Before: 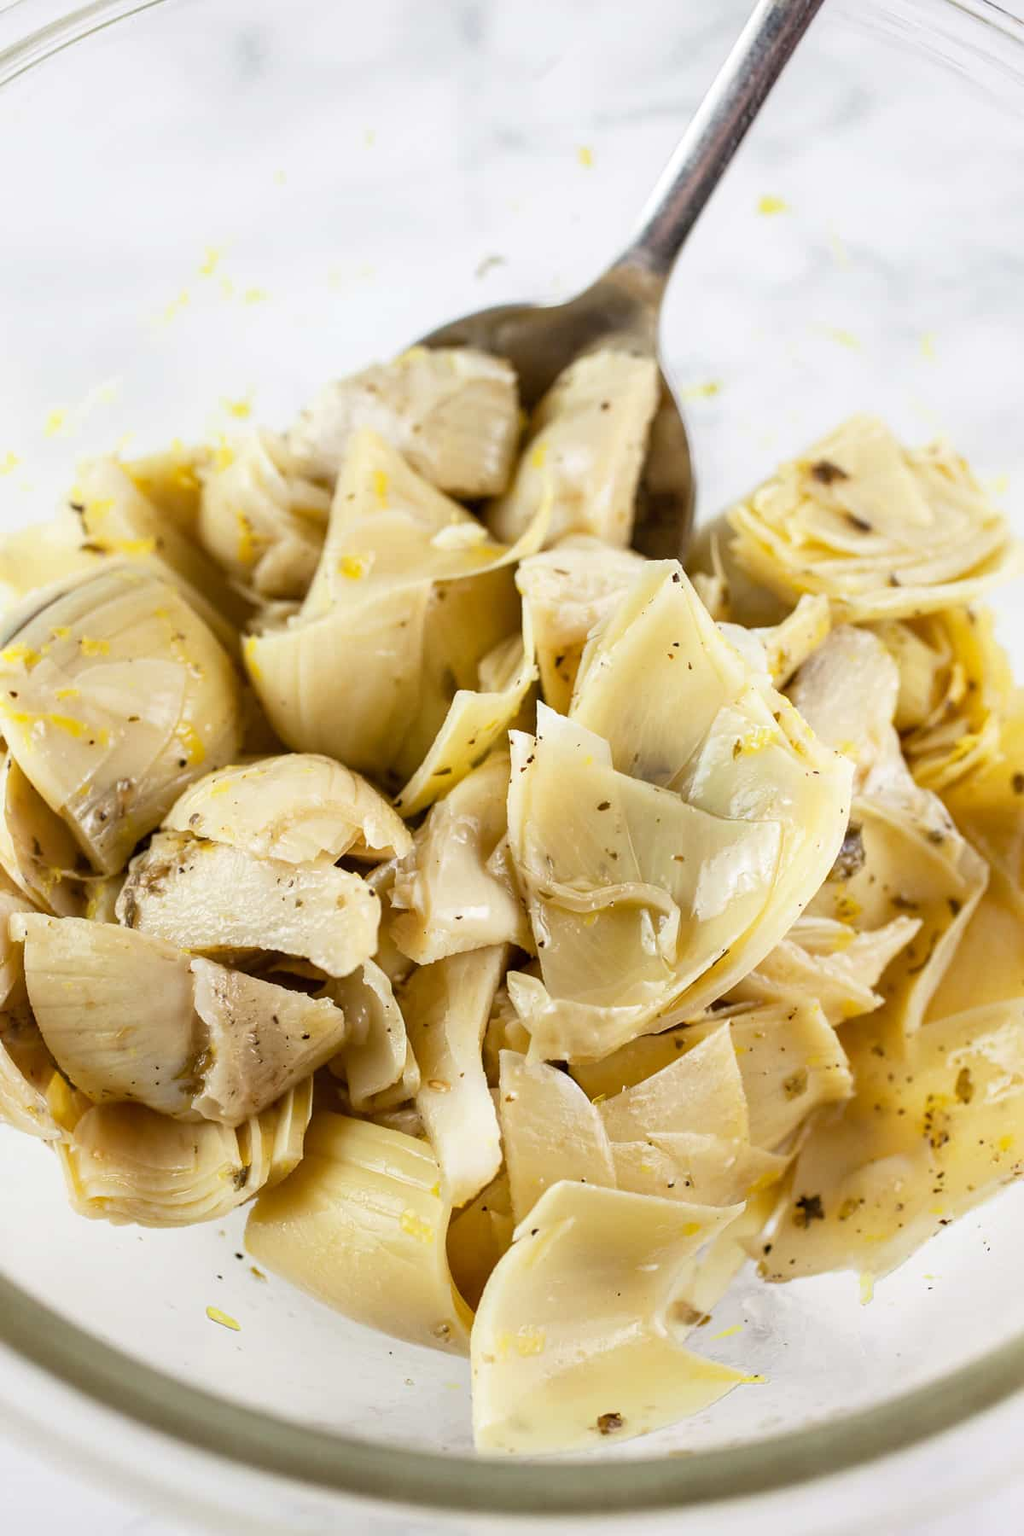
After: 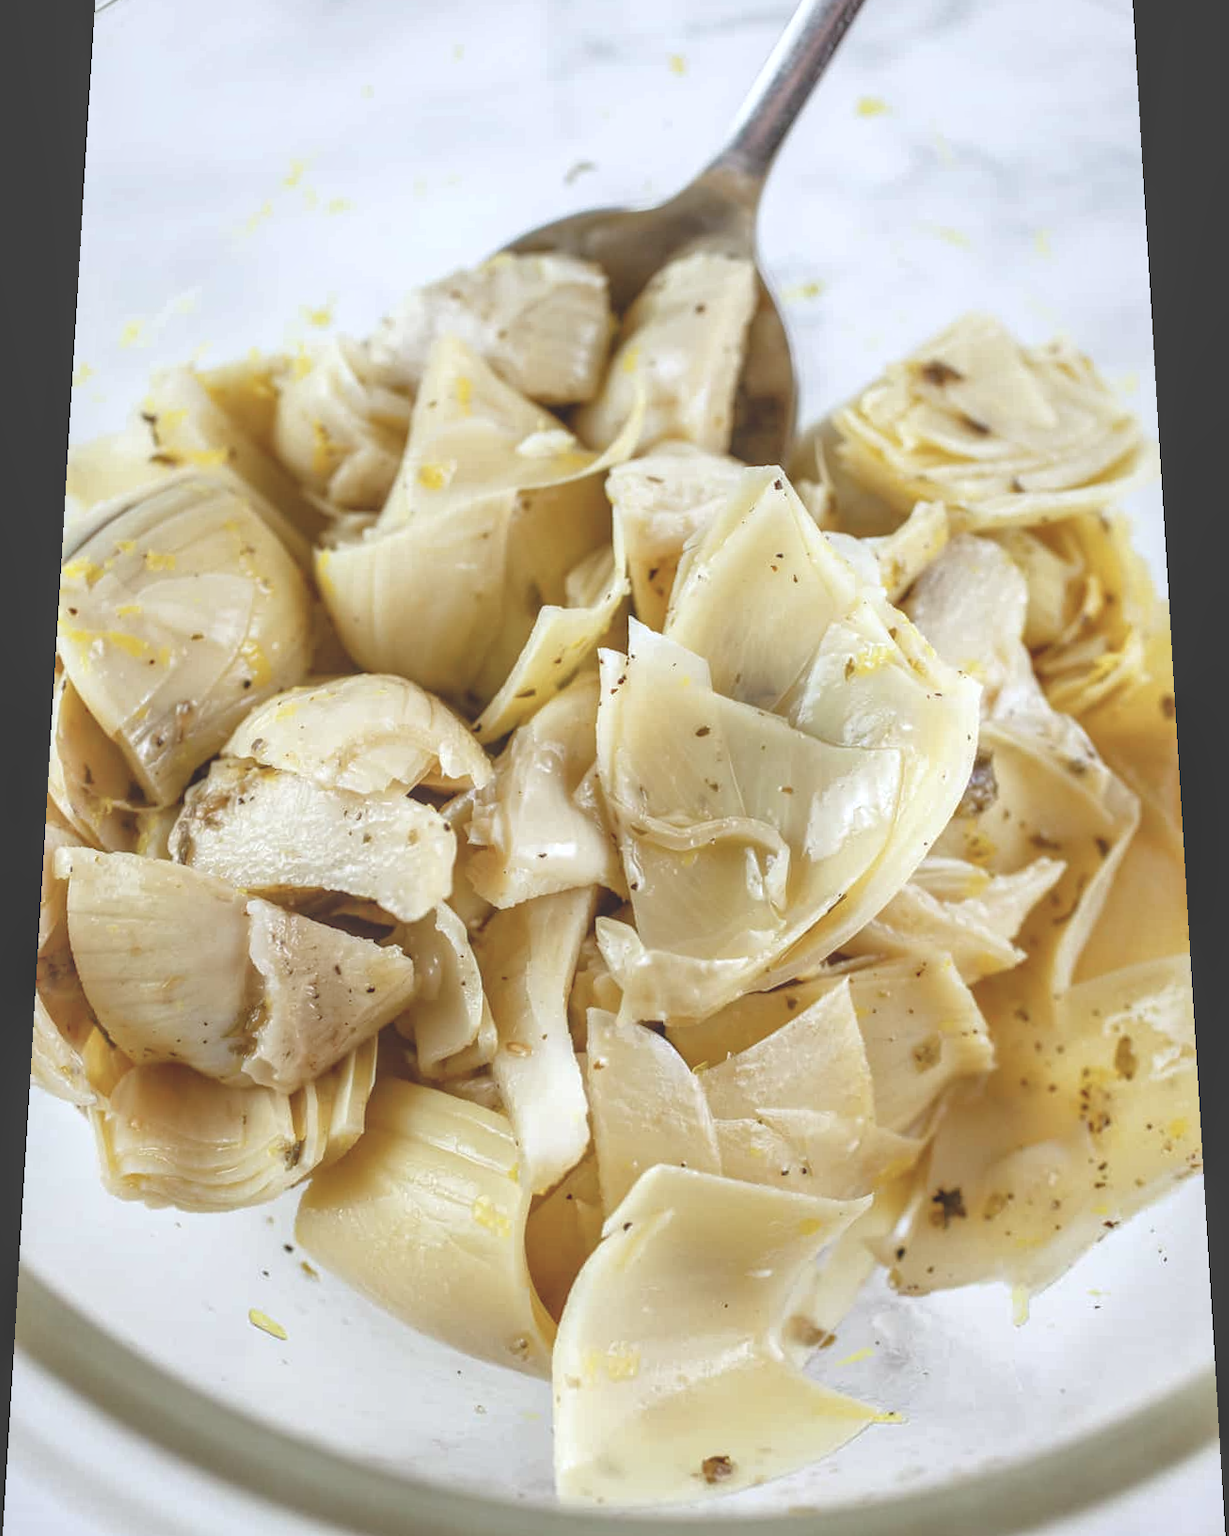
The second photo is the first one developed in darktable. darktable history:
local contrast: detail 130%
color zones: curves: ch0 [(0, 0.5) (0.143, 0.5) (0.286, 0.5) (0.429, 0.504) (0.571, 0.5) (0.714, 0.509) (0.857, 0.5) (1, 0.5)]; ch1 [(0, 0.425) (0.143, 0.425) (0.286, 0.375) (0.429, 0.405) (0.571, 0.5) (0.714, 0.47) (0.857, 0.425) (1, 0.435)]; ch2 [(0, 0.5) (0.143, 0.5) (0.286, 0.5) (0.429, 0.517) (0.571, 0.5) (0.714, 0.51) (0.857, 0.5) (1, 0.5)]
crop and rotate: top 5.609%, bottom 5.609%
exposure: black level correction -0.015, compensate highlight preservation false
white balance: red 0.967, blue 1.049
tone curve: curves: ch0 [(0, 0) (0.004, 0.008) (0.077, 0.156) (0.169, 0.29) (0.774, 0.774) (1, 1)], color space Lab, linked channels, preserve colors none
rotate and perspective: rotation 0.128°, lens shift (vertical) -0.181, lens shift (horizontal) -0.044, shear 0.001, automatic cropping off
